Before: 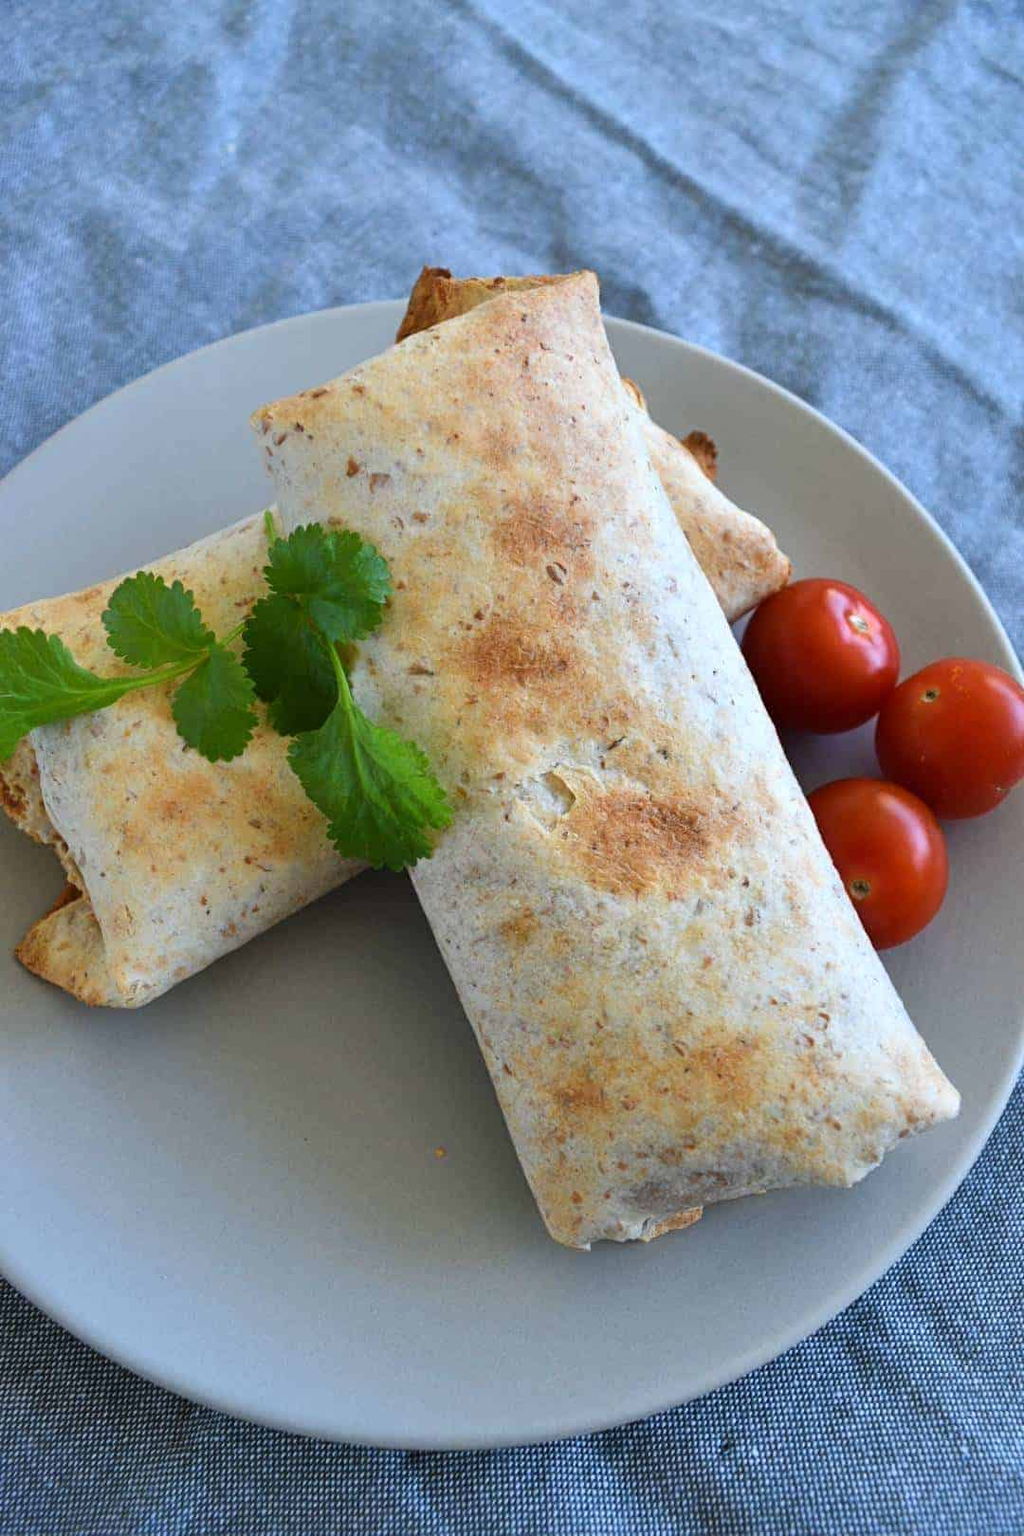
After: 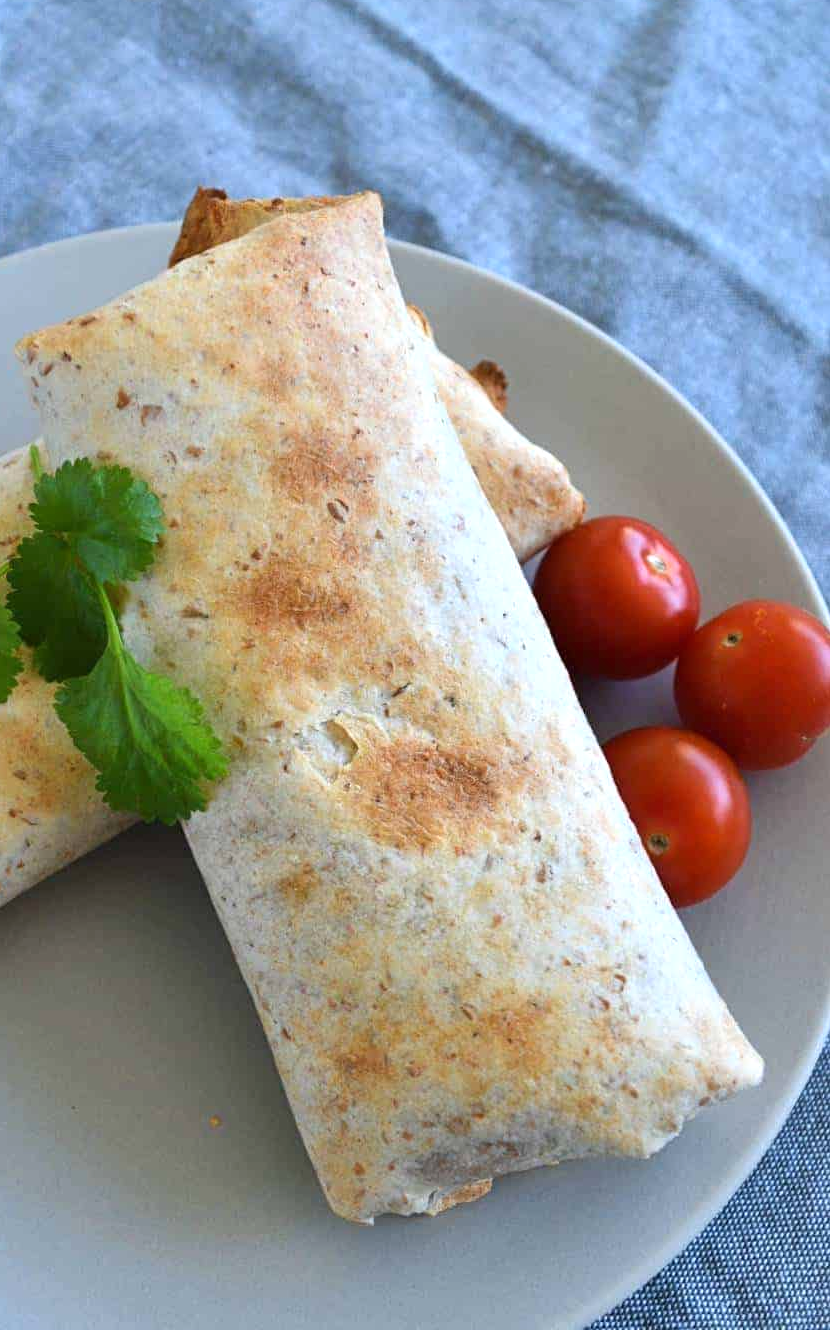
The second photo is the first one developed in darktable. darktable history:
exposure: black level correction 0, exposure 0.2 EV, compensate exposure bias true, compensate highlight preservation false
crop: left 23.095%, top 5.827%, bottom 11.854%
